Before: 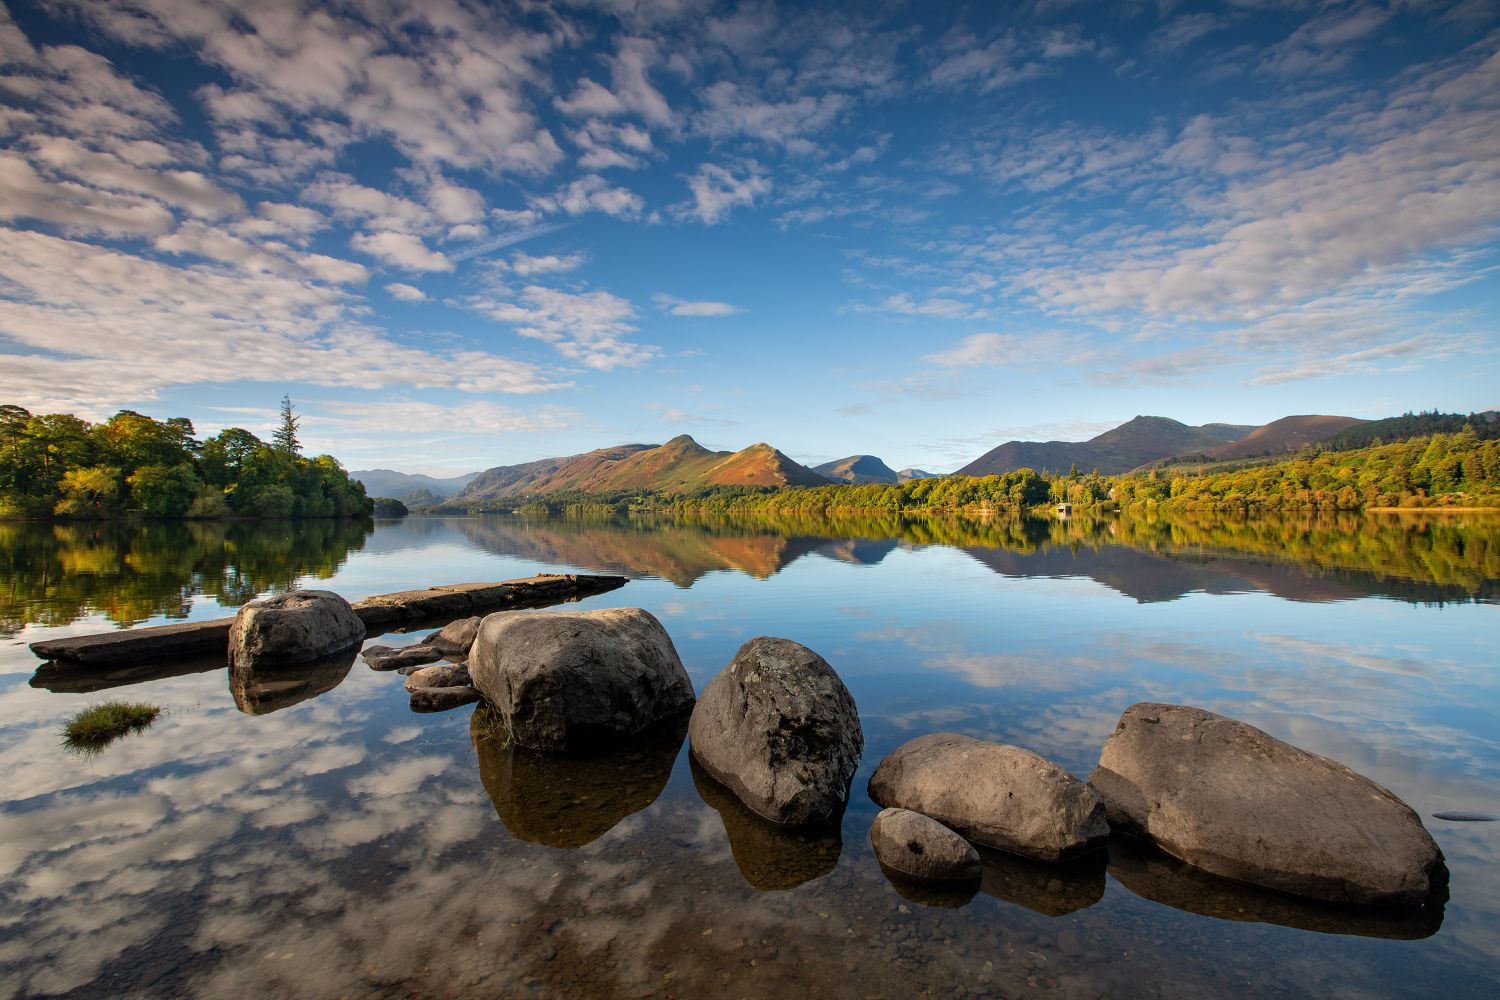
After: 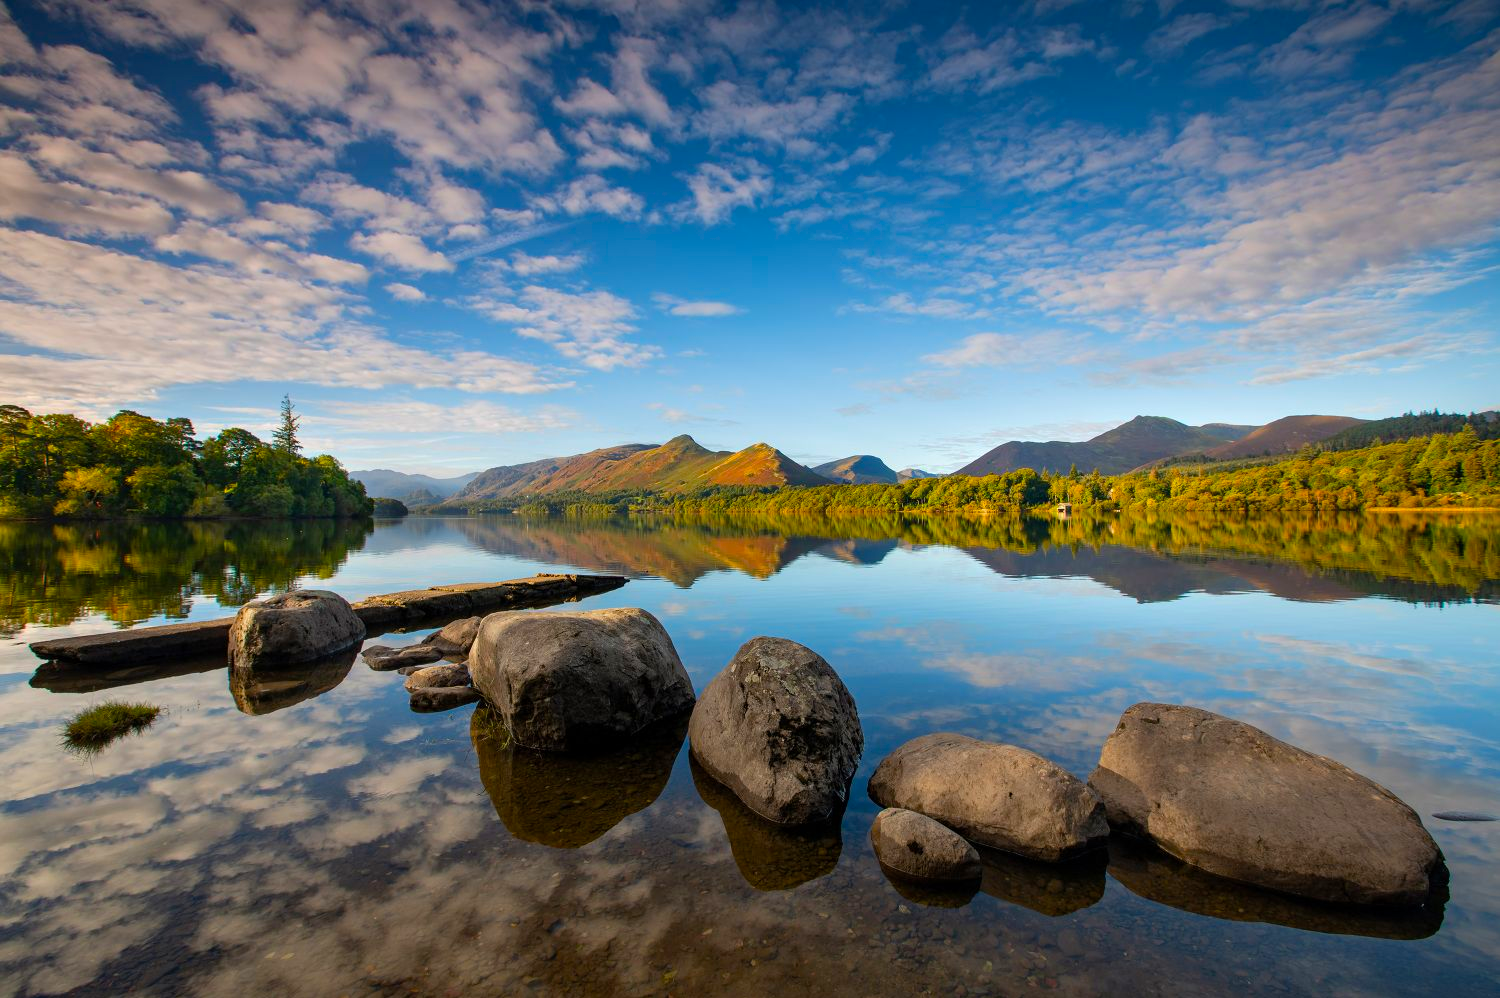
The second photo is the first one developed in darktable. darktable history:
color balance rgb: perceptual saturation grading › global saturation 25%, global vibrance 20%
crop: top 0.05%, bottom 0.098%
